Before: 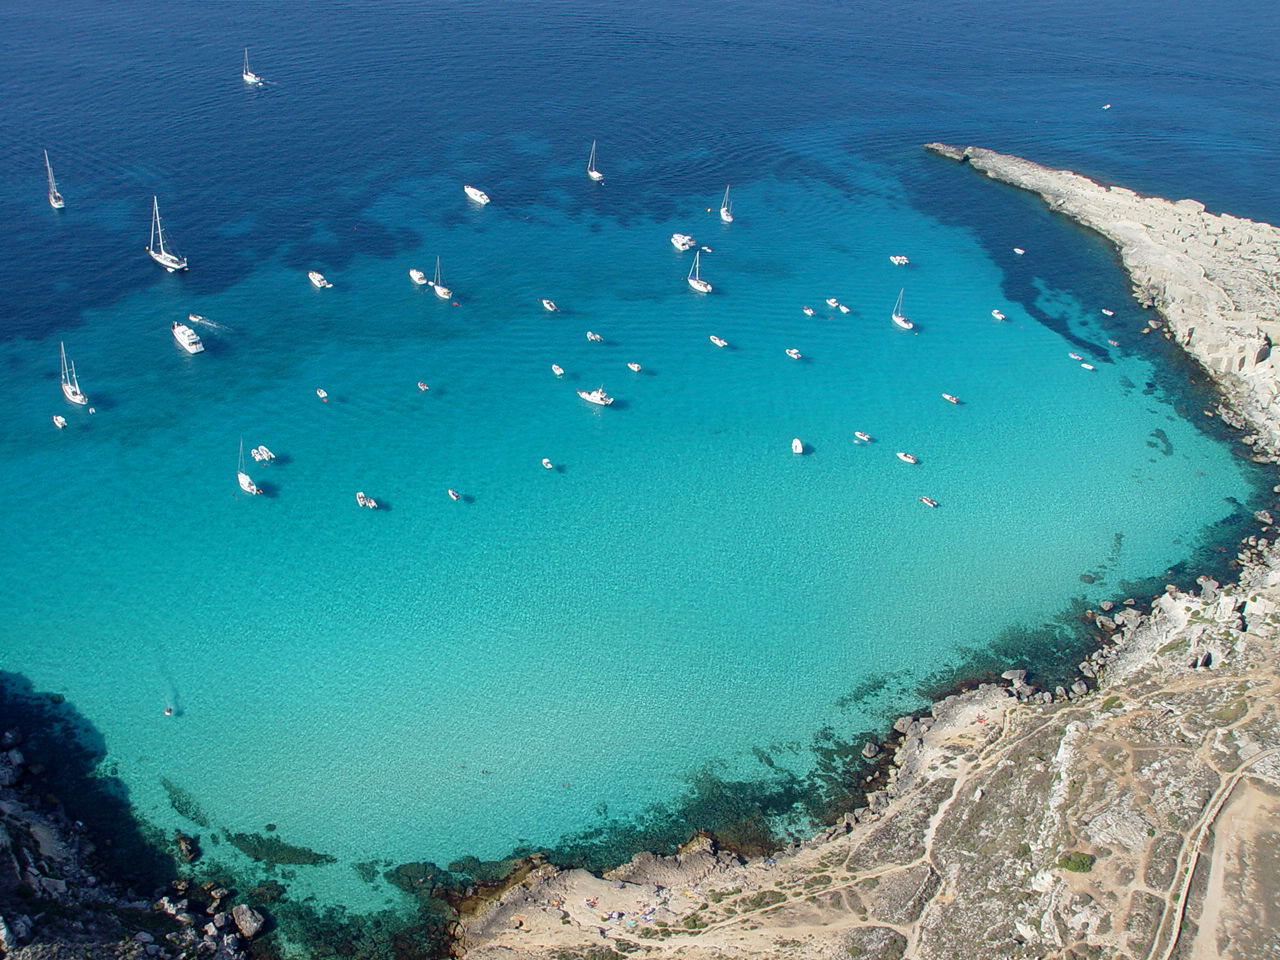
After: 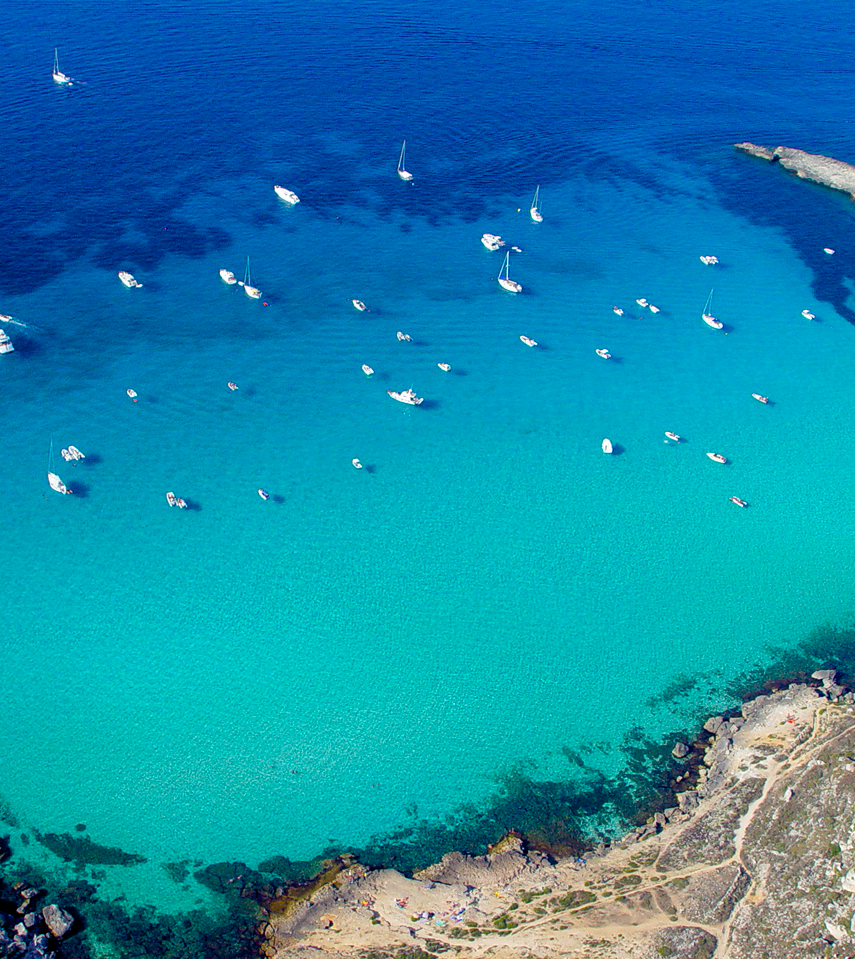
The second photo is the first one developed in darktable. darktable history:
exposure: compensate exposure bias true, compensate highlight preservation false
crop and rotate: left 14.906%, right 18.253%
color balance rgb: shadows lift › luminance -21.819%, shadows lift › chroma 6.688%, shadows lift › hue 268.86°, global offset › chroma 0.122%, global offset › hue 253.05°, linear chroma grading › global chroma 25.44%, perceptual saturation grading › global saturation 43.99%, perceptual saturation grading › highlights -25.523%, perceptual saturation grading › shadows 50.075%, global vibrance -24.987%
